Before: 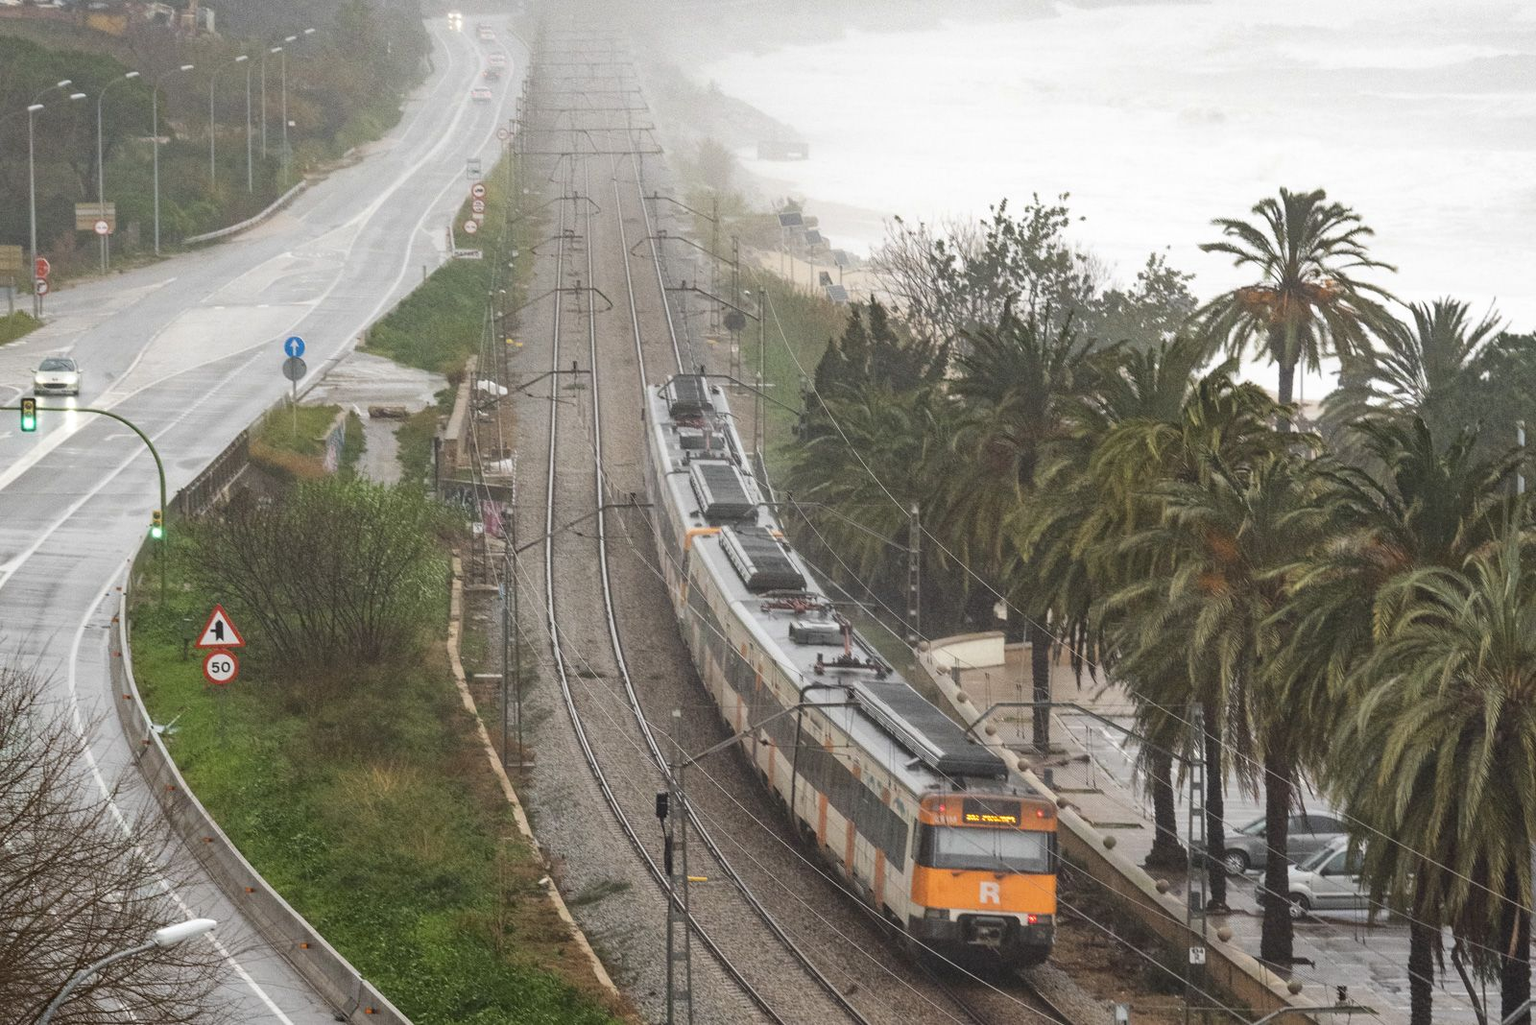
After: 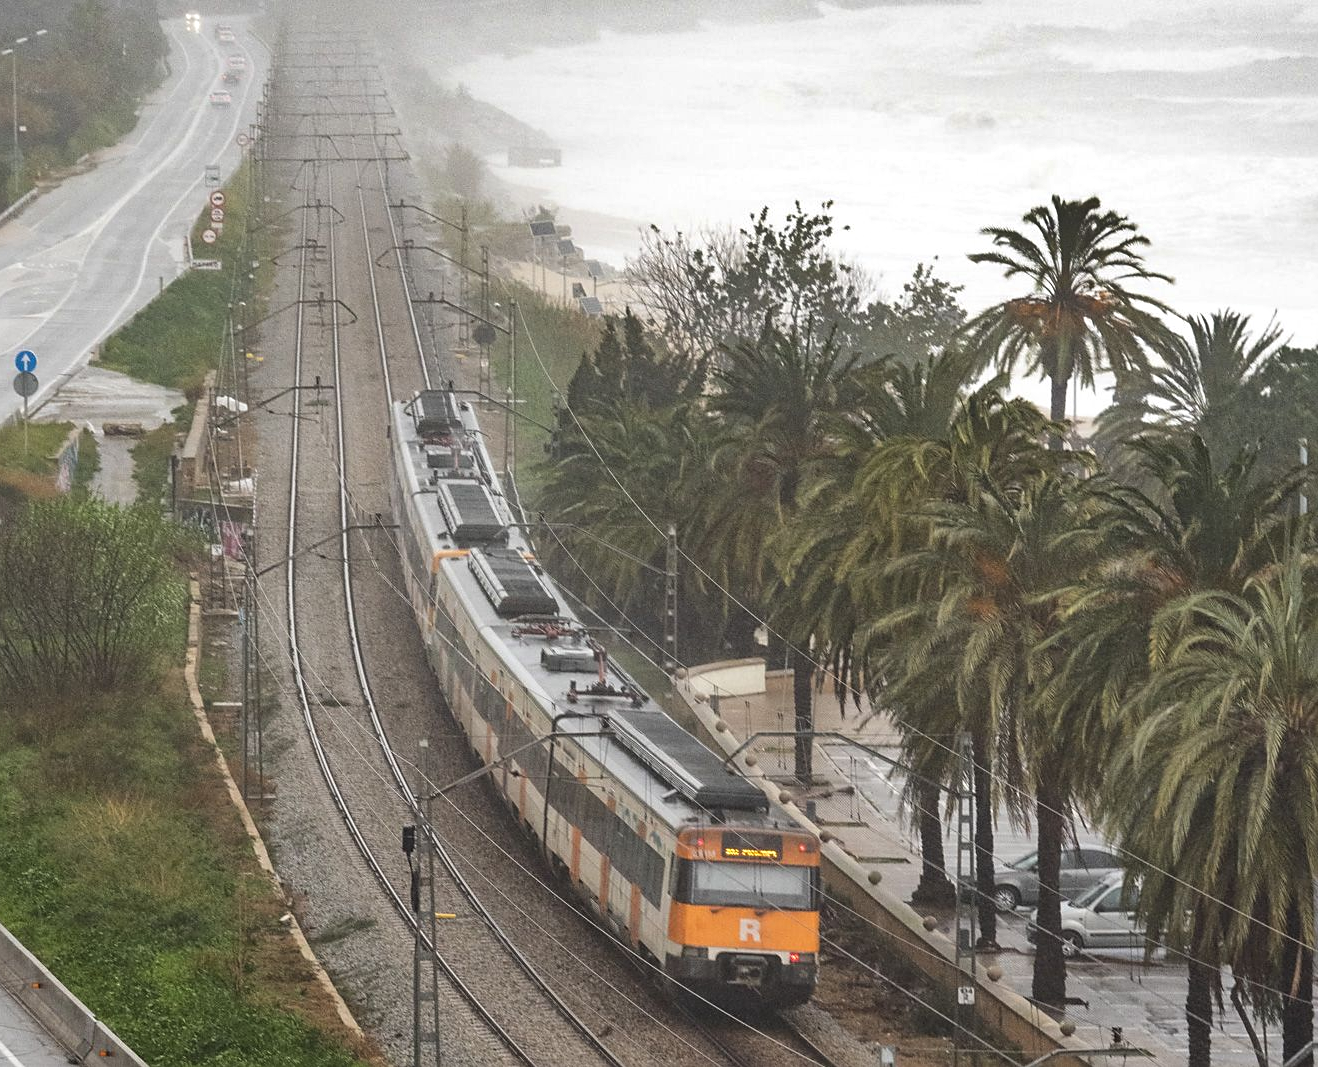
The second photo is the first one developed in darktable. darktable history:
crop: left 17.582%, bottom 0.031%
sharpen: radius 1.864, amount 0.398, threshold 1.271
shadows and highlights: soften with gaussian
exposure: black level correction -0.003, exposure 0.04 EV, compensate highlight preservation false
